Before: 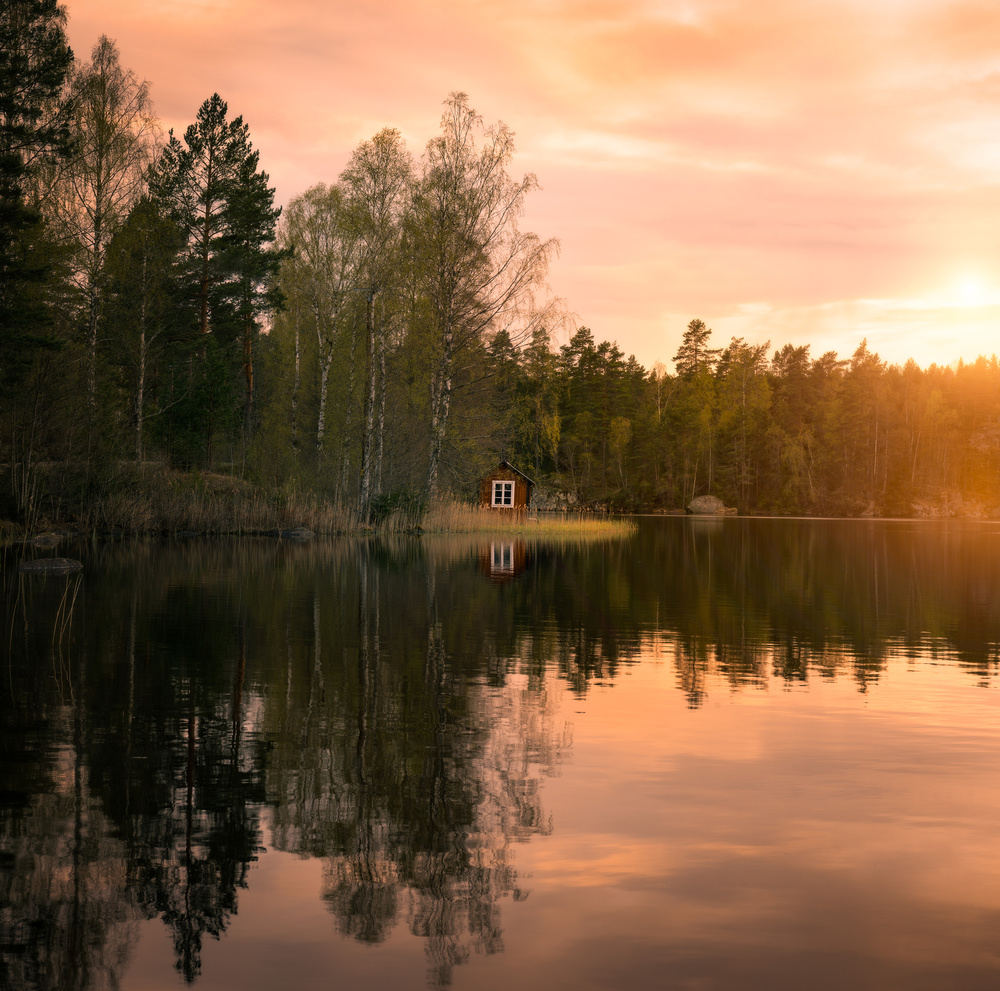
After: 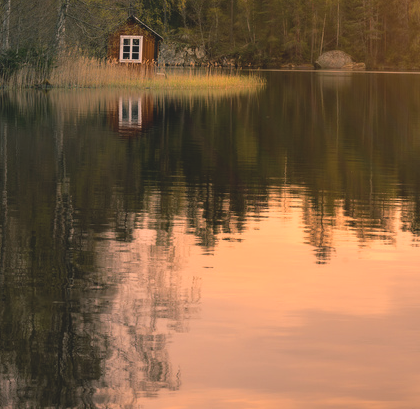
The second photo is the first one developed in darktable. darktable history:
crop: left 37.218%, top 45.004%, right 20.695%, bottom 13.654%
contrast brightness saturation: contrast -0.17, brightness 0.051, saturation -0.116
tone equalizer: -8 EV -0.455 EV, -7 EV -0.427 EV, -6 EV -0.346 EV, -5 EV -0.189 EV, -3 EV 0.224 EV, -2 EV 0.338 EV, -1 EV 0.38 EV, +0 EV 0.429 EV
